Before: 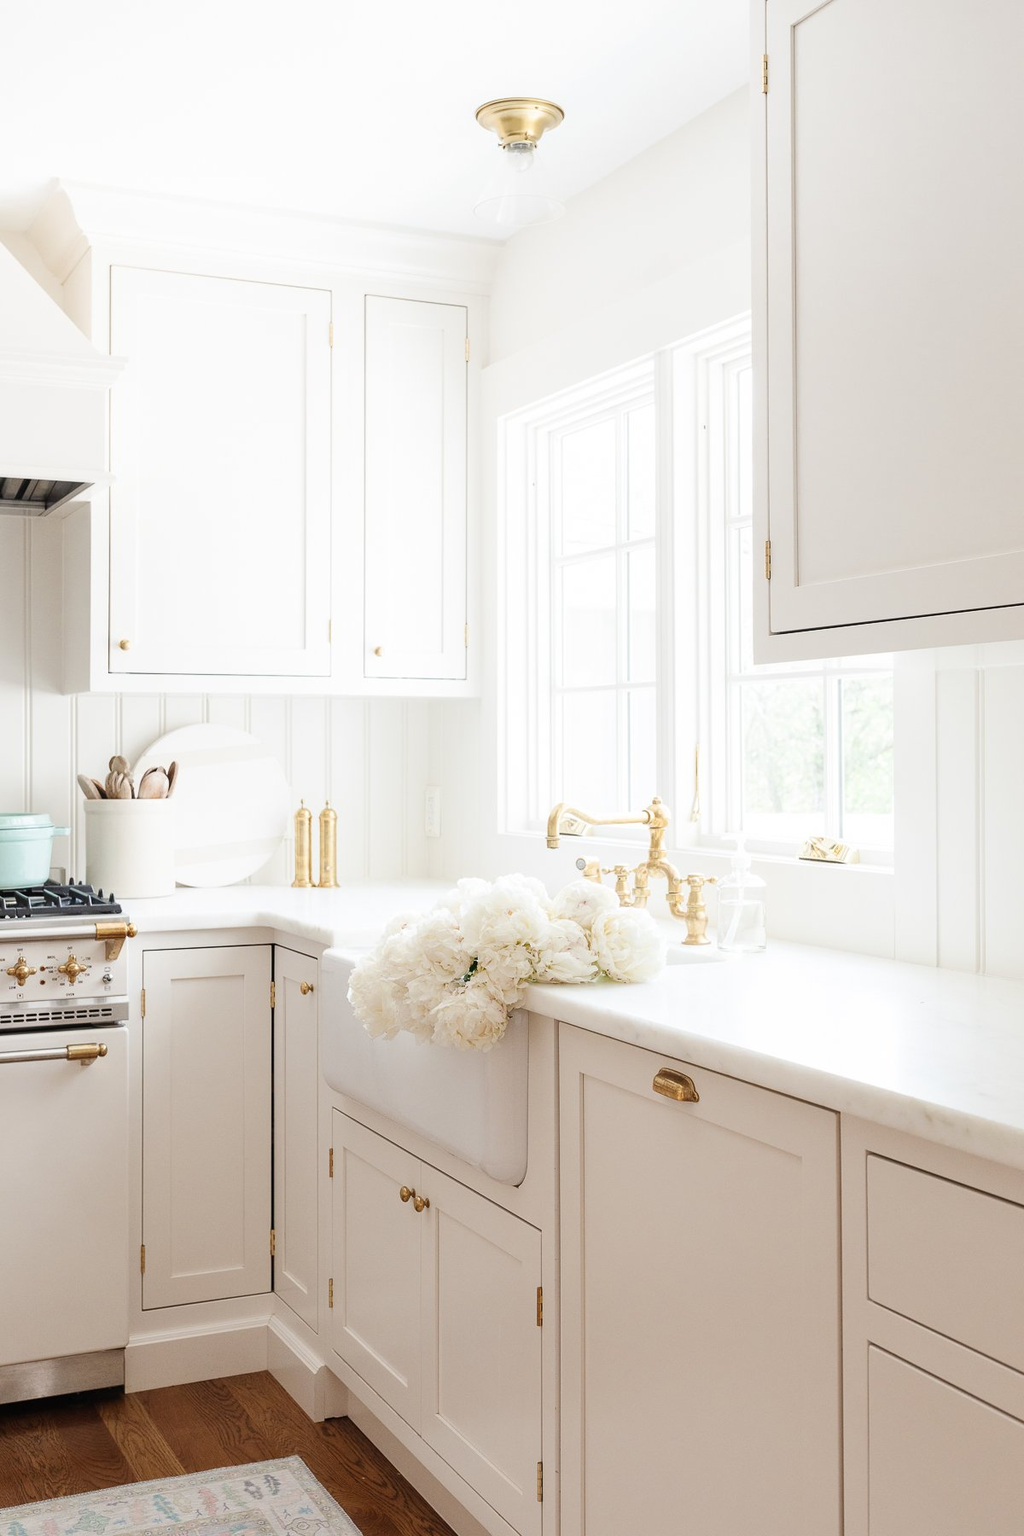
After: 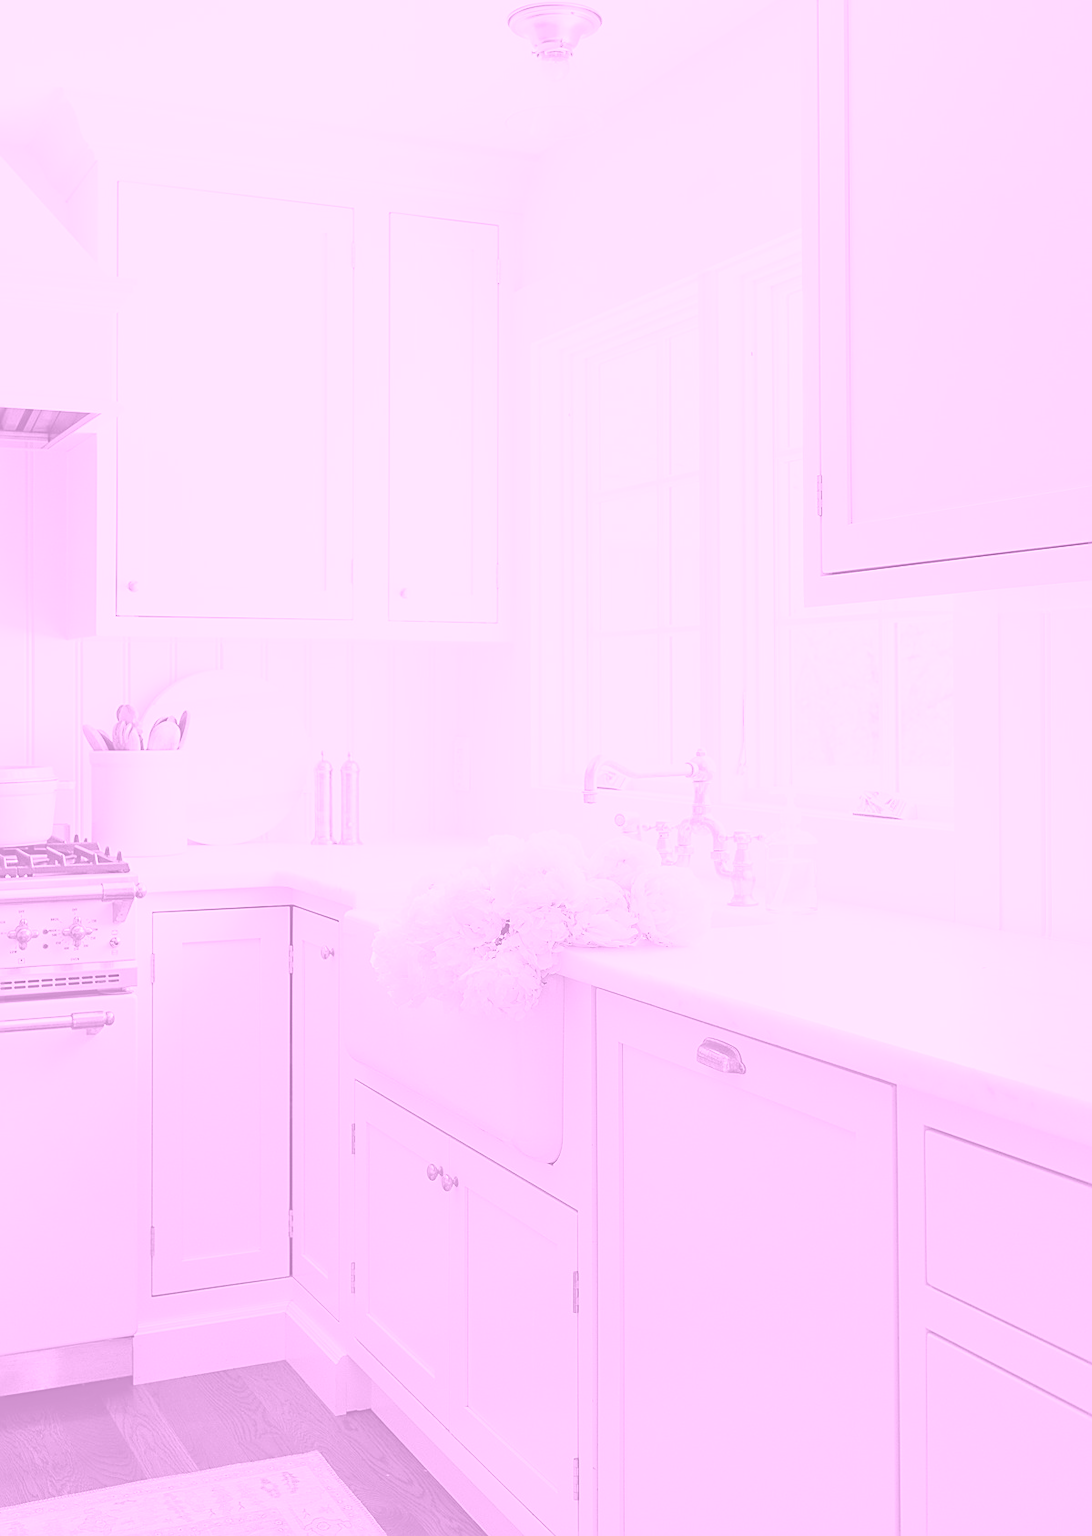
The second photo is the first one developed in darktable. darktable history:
sharpen: on, module defaults
haze removal: compatibility mode true, adaptive false
white balance: red 0.766, blue 1.537
colorize: hue 331.2°, saturation 75%, source mix 30.28%, lightness 70.52%, version 1
crop and rotate: top 6.25%
